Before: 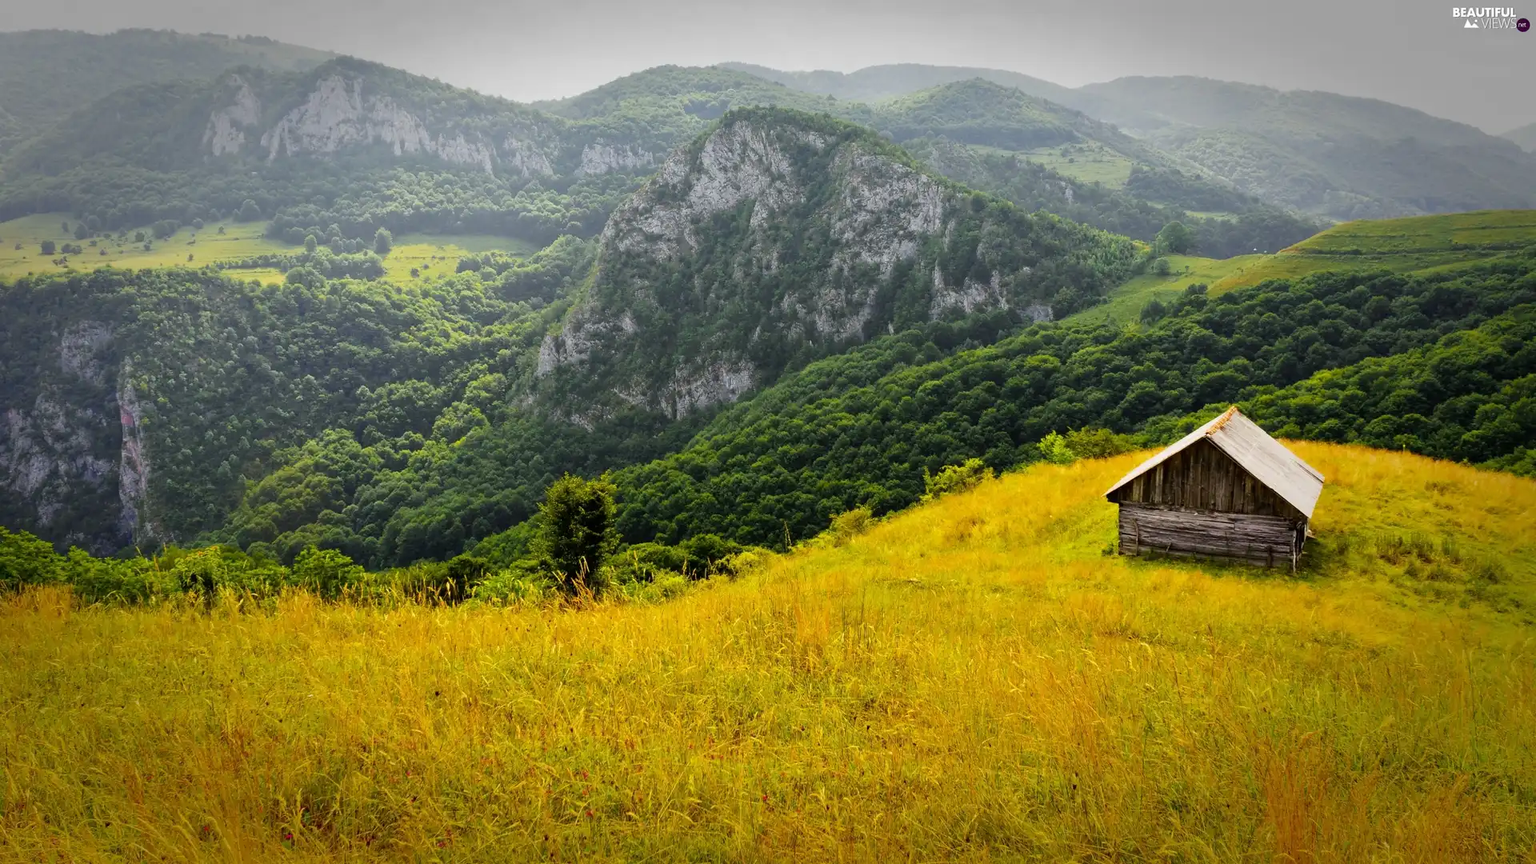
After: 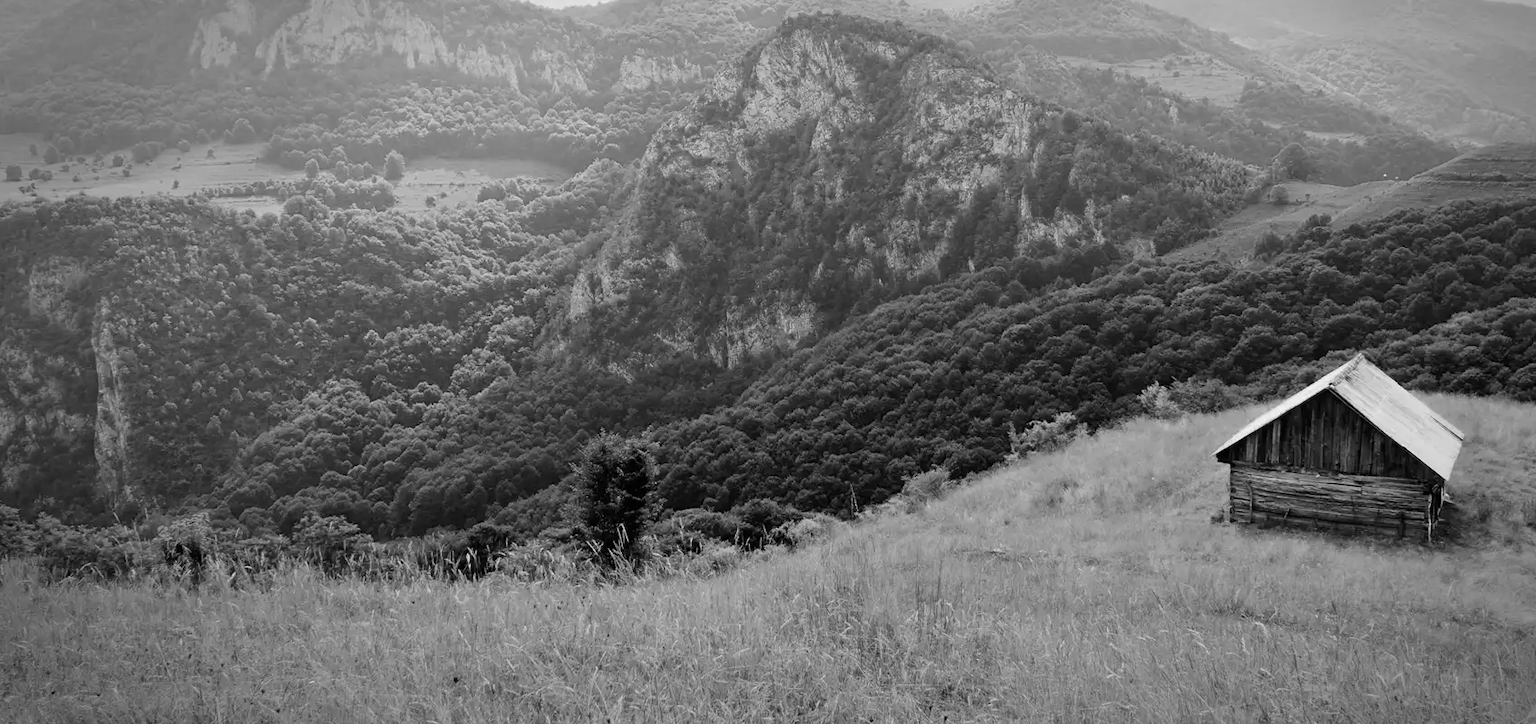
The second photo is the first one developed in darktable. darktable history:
color calibration: output gray [0.21, 0.42, 0.37, 0], gray › normalize channels true, illuminant custom, x 0.367, y 0.392, temperature 4439.3 K, gamut compression 0.015
crop and rotate: left 2.365%, top 11.106%, right 9.614%, bottom 15.054%
